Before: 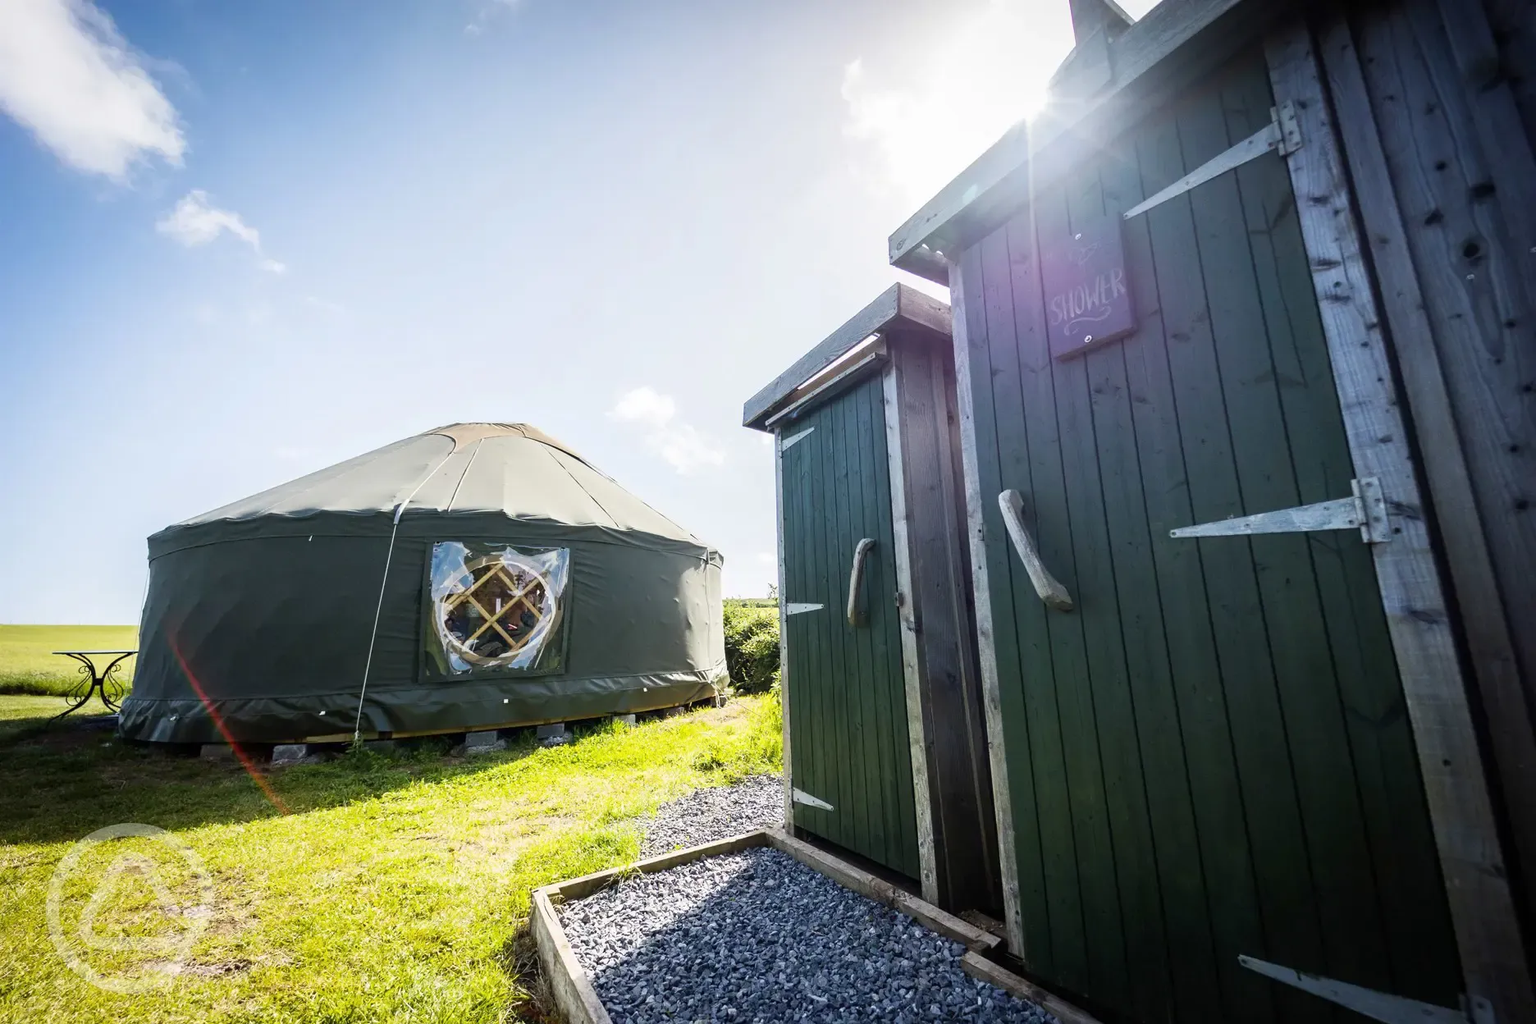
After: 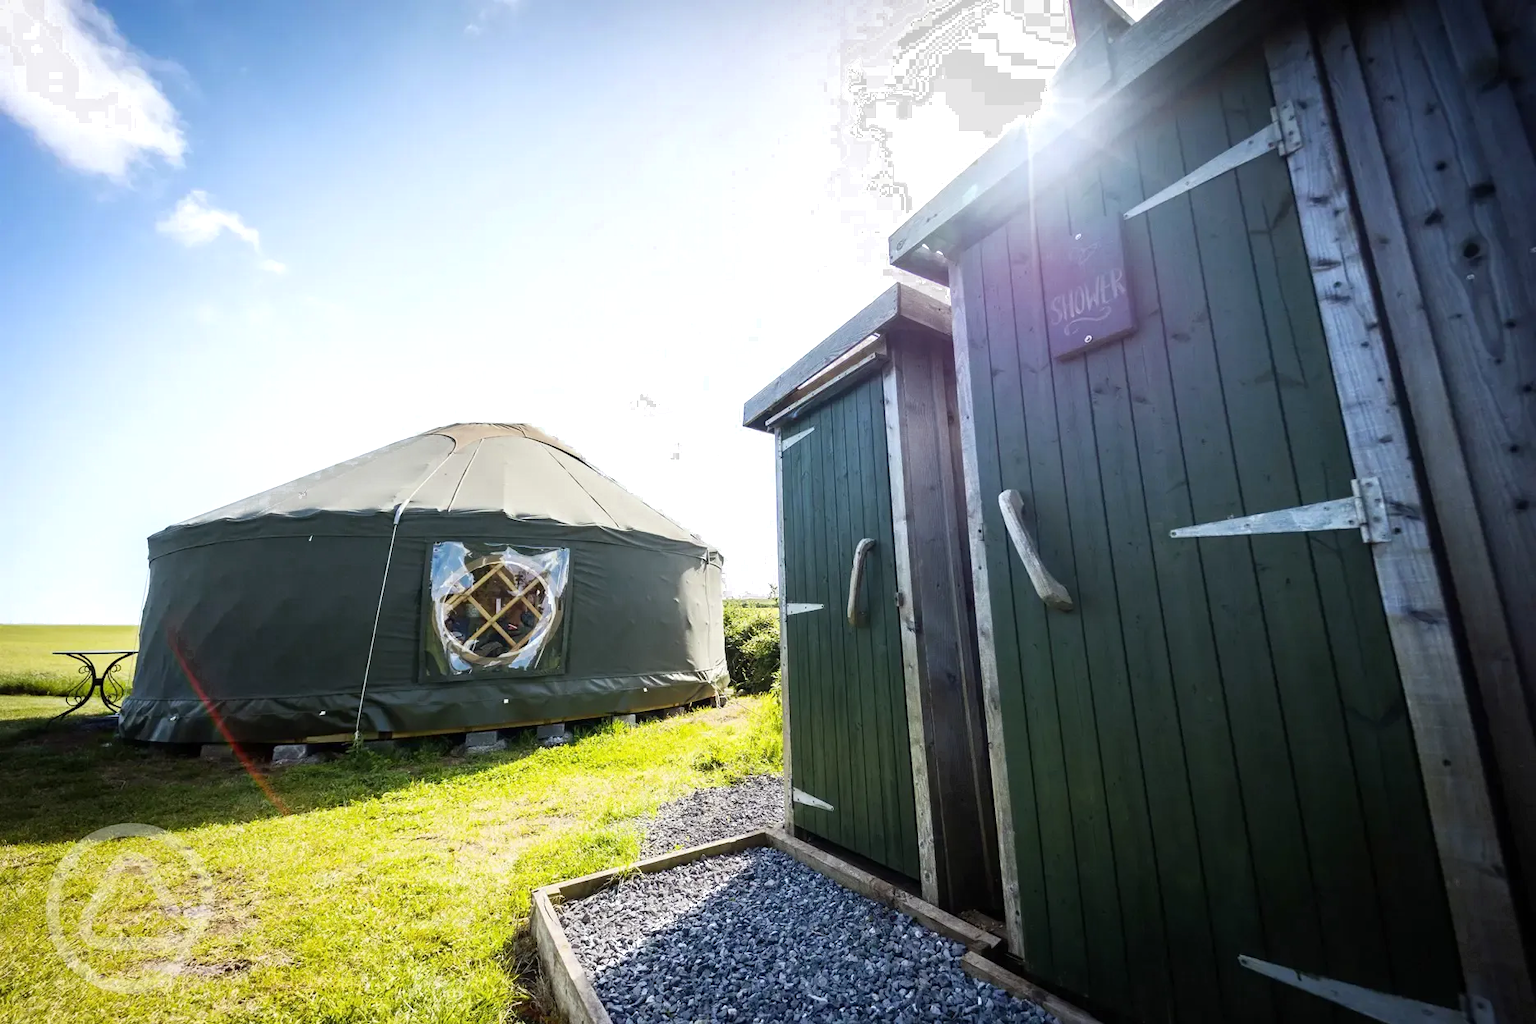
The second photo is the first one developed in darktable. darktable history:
color zones: curves: ch0 [(0.068, 0.464) (0.25, 0.5) (0.48, 0.508) (0.75, 0.536) (0.886, 0.476) (0.967, 0.456)]; ch1 [(0.066, 0.456) (0.25, 0.5) (0.616, 0.508) (0.746, 0.56) (0.934, 0.444)], process mode strong
